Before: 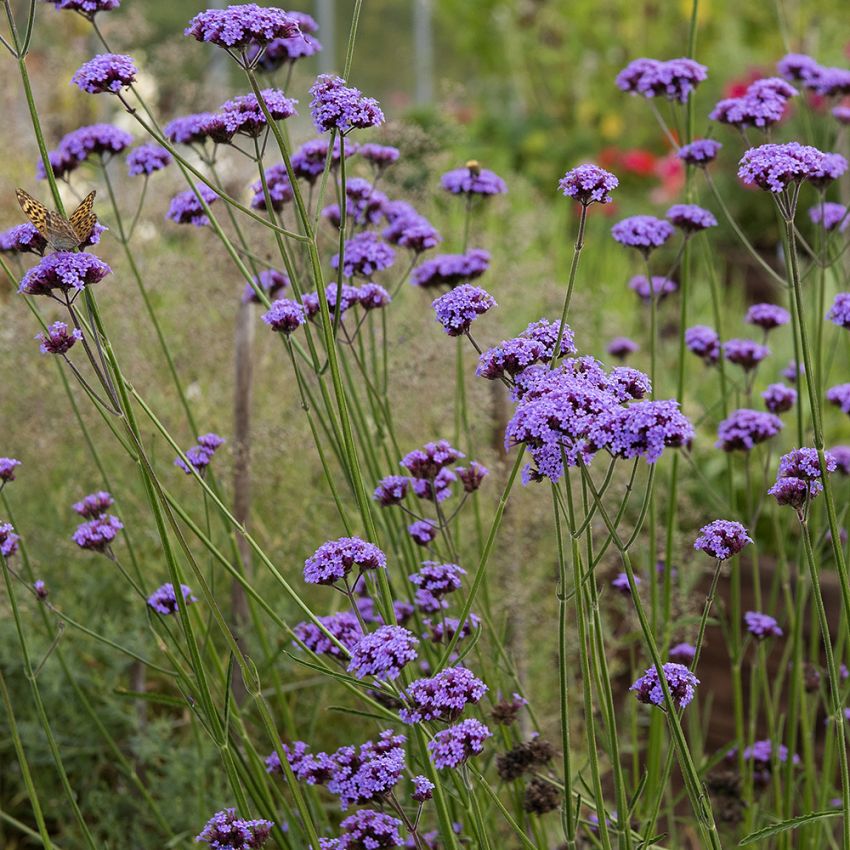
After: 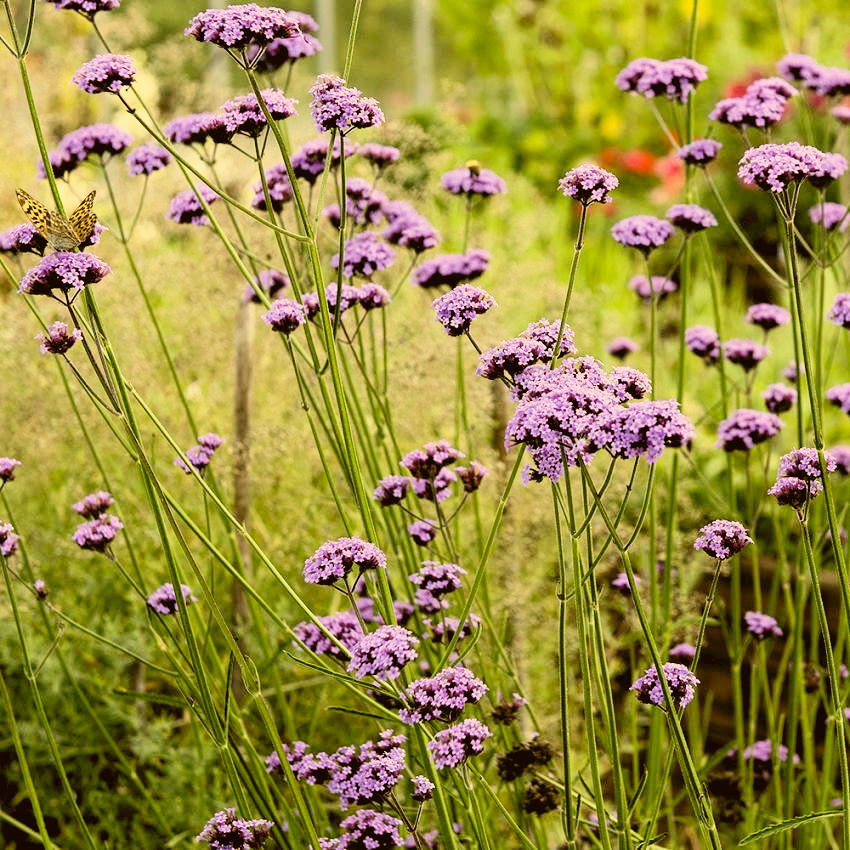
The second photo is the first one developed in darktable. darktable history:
filmic rgb: black relative exposure -7.65 EV, white relative exposure 4.56 EV, threshold 3.04 EV, hardness 3.61, enable highlight reconstruction true
color correction: highlights a* 0.16, highlights b* 29.54, shadows a* -0.248, shadows b* 21.68
contrast brightness saturation: contrast 0.371, brightness 0.544
exposure: black level correction 0.017, exposure -0.009 EV, compensate highlight preservation false
